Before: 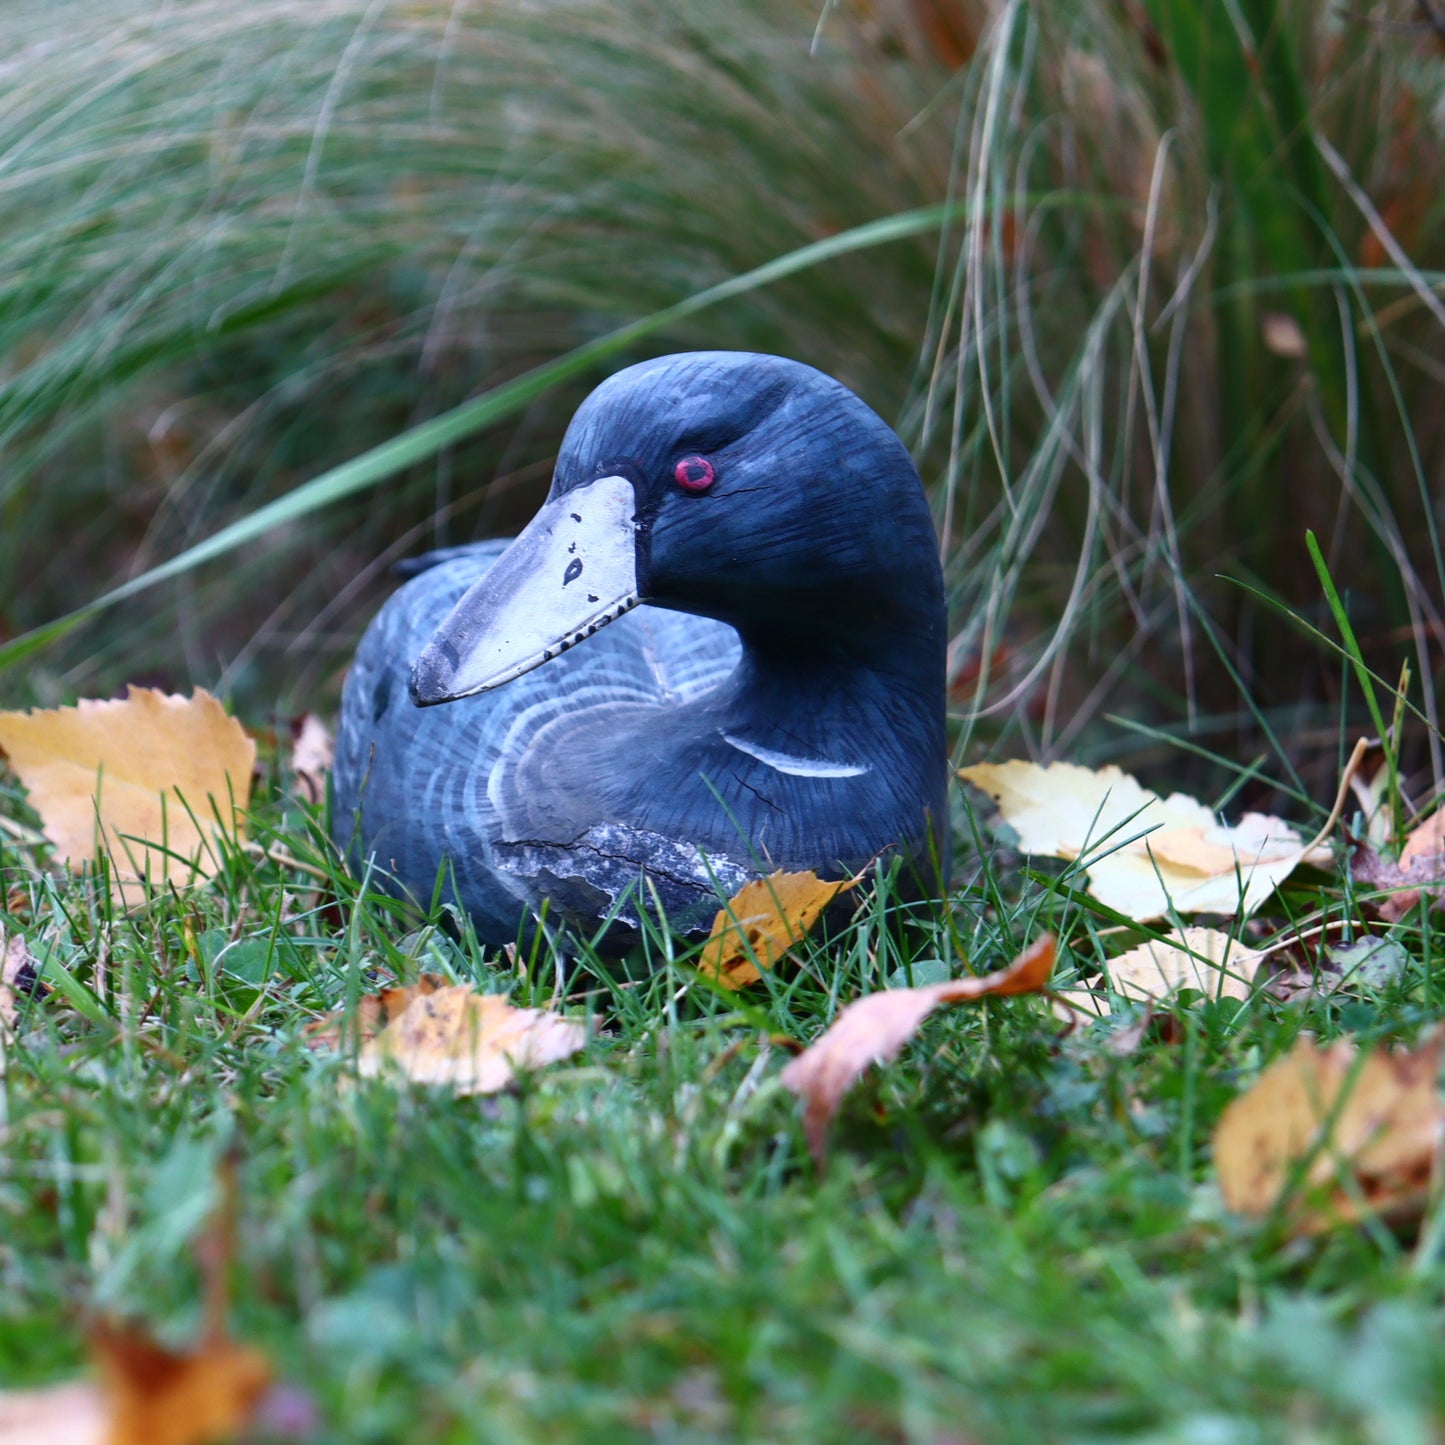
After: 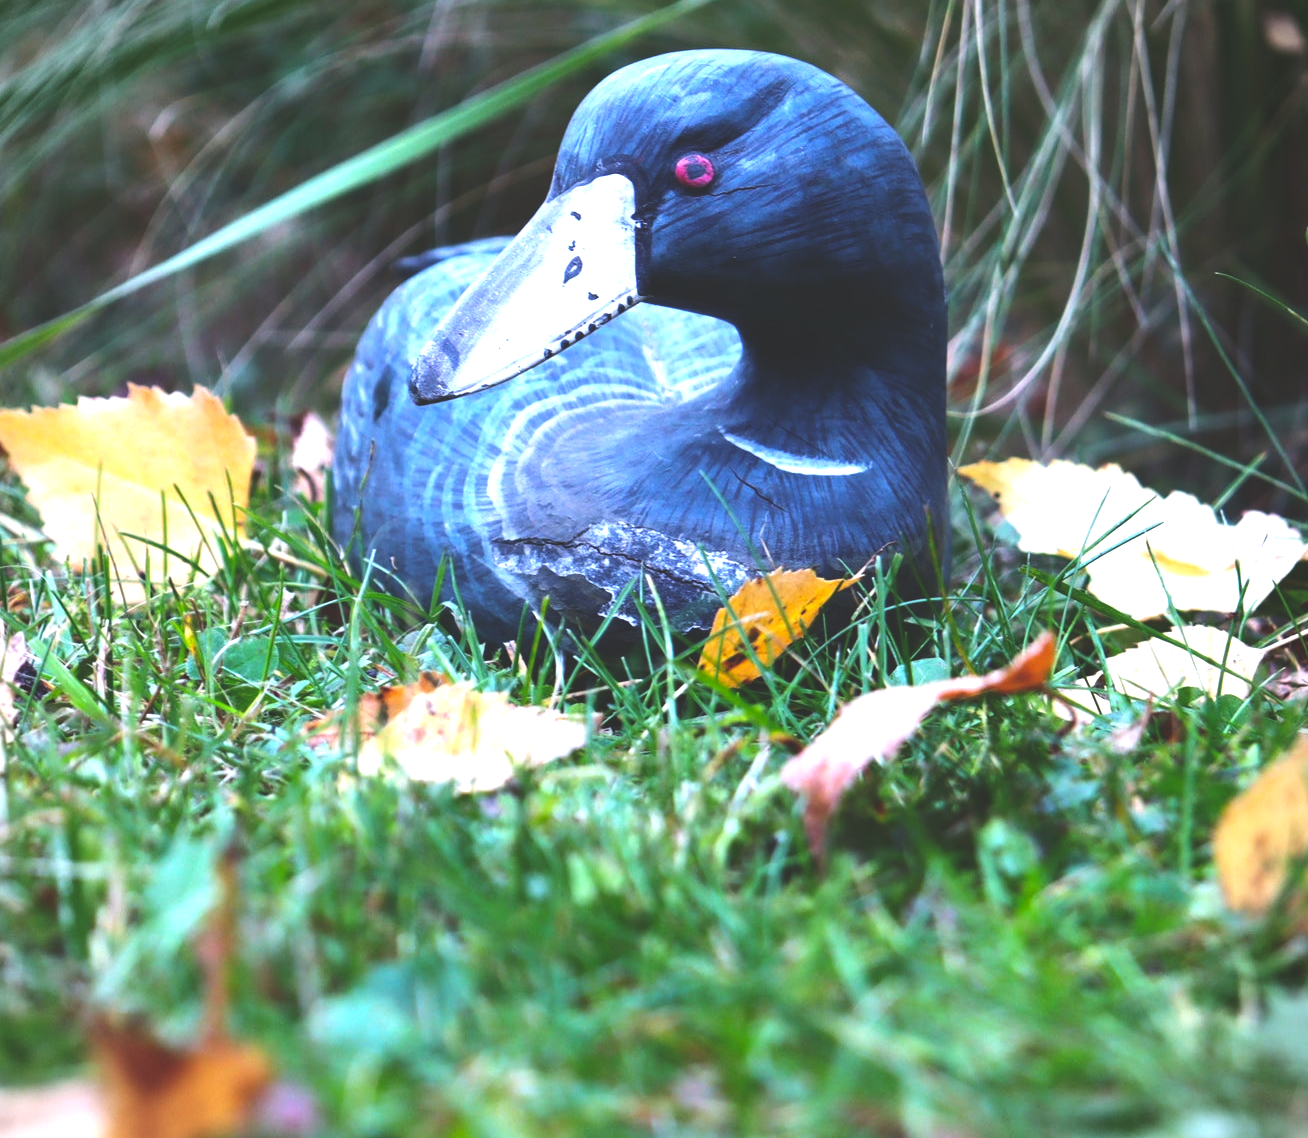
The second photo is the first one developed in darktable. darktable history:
vignetting: fall-off start 91.19%
color balance rgb: perceptual saturation grading › global saturation 30%, global vibrance 20%
crop: top 20.916%, right 9.437%, bottom 0.316%
tone equalizer: -8 EV -1.08 EV, -7 EV -1.01 EV, -6 EV -0.867 EV, -5 EV -0.578 EV, -3 EV 0.578 EV, -2 EV 0.867 EV, -1 EV 1.01 EV, +0 EV 1.08 EV, edges refinement/feathering 500, mask exposure compensation -1.57 EV, preserve details no
exposure: black level correction -0.041, exposure 0.064 EV, compensate highlight preservation false
